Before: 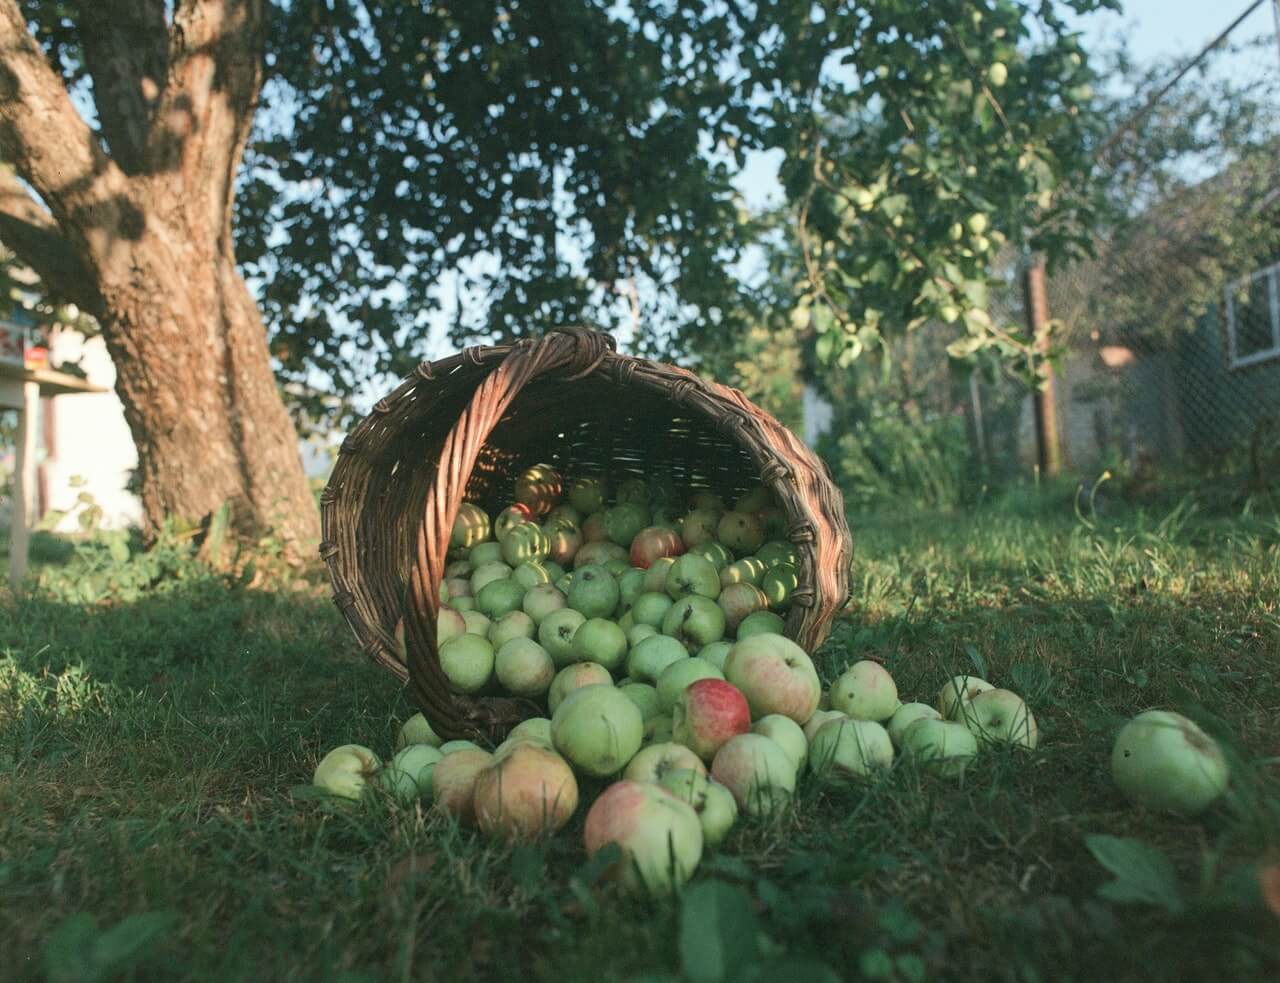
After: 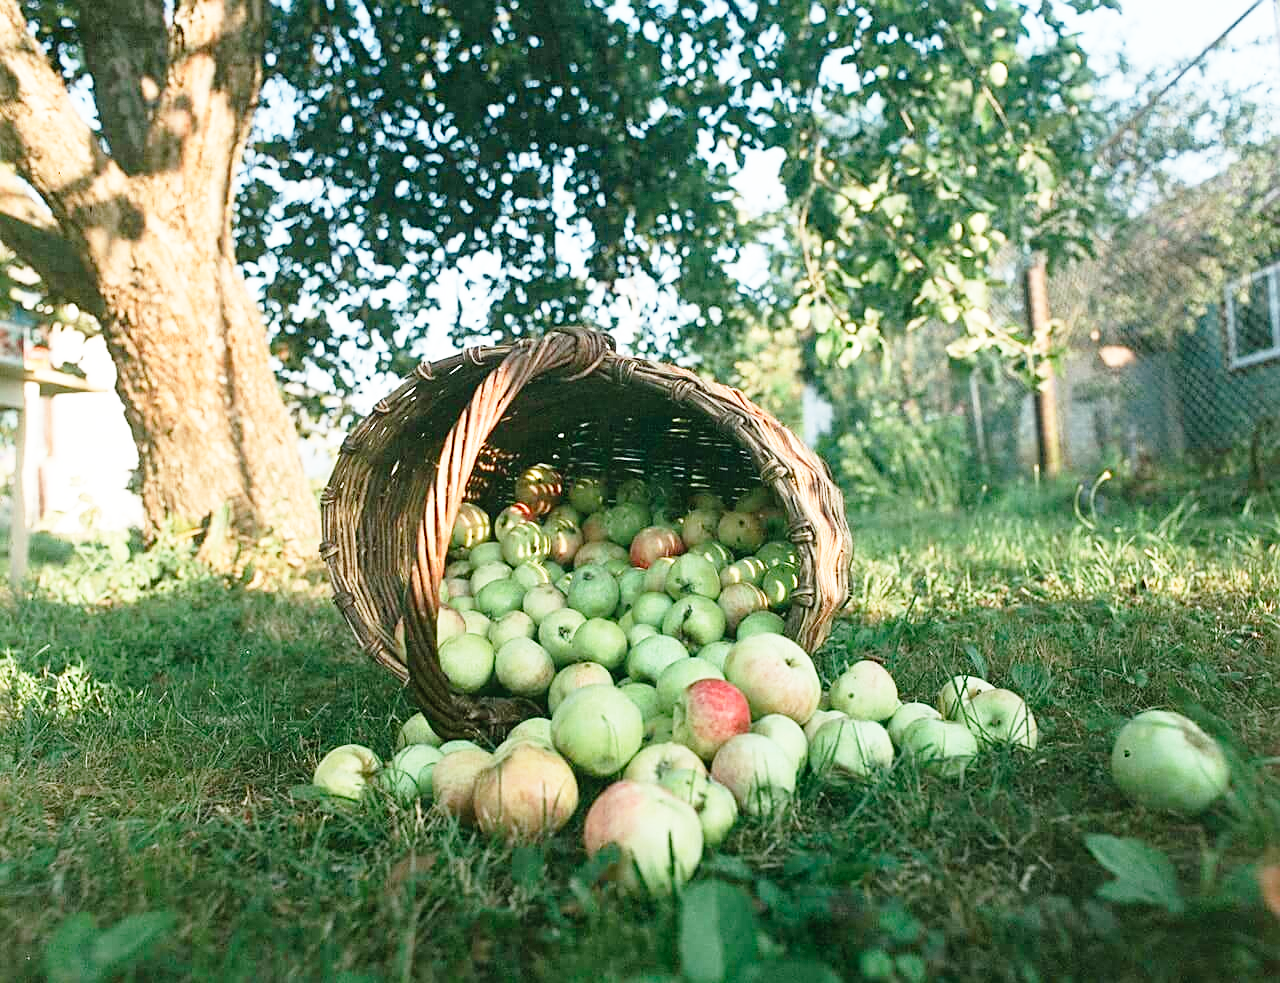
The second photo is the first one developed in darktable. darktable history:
base curve: curves: ch0 [(0, 0) (0.012, 0.01) (0.073, 0.168) (0.31, 0.711) (0.645, 0.957) (1, 1)], preserve colors none
sharpen: on, module defaults
tone curve: curves: ch0 [(0, 0.008) (0.083, 0.073) (0.28, 0.286) (0.528, 0.559) (0.961, 0.966) (1, 1)], preserve colors none
